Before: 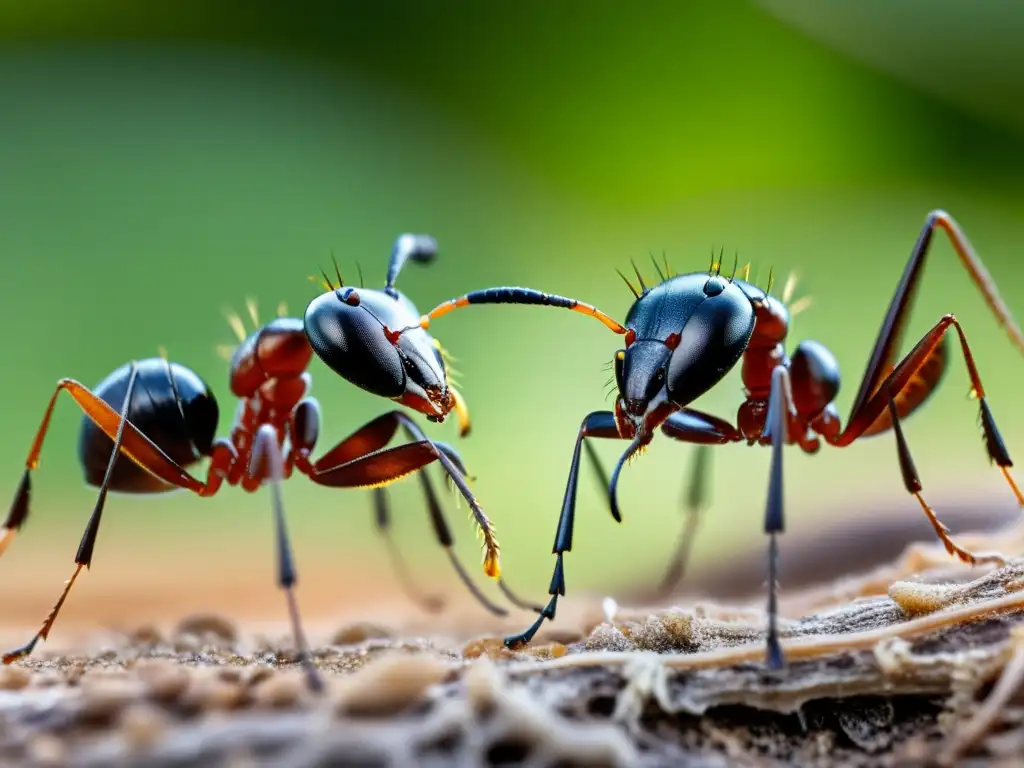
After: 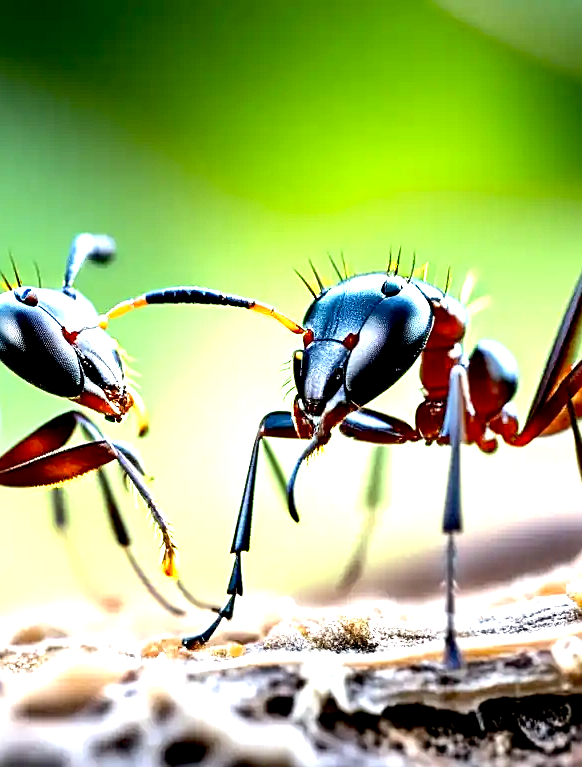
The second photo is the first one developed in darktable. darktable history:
exposure: black level correction 0.01, exposure 1 EV, compensate exposure bias true, compensate highlight preservation false
crop: left 31.464%, top 0.006%, right 11.659%
sharpen: on, module defaults
tone equalizer: -8 EV -0.423 EV, -7 EV -0.382 EV, -6 EV -0.368 EV, -5 EV -0.201 EV, -3 EV 0.191 EV, -2 EV 0.339 EV, -1 EV 0.394 EV, +0 EV 0.447 EV, edges refinement/feathering 500, mask exposure compensation -1.57 EV, preserve details no
